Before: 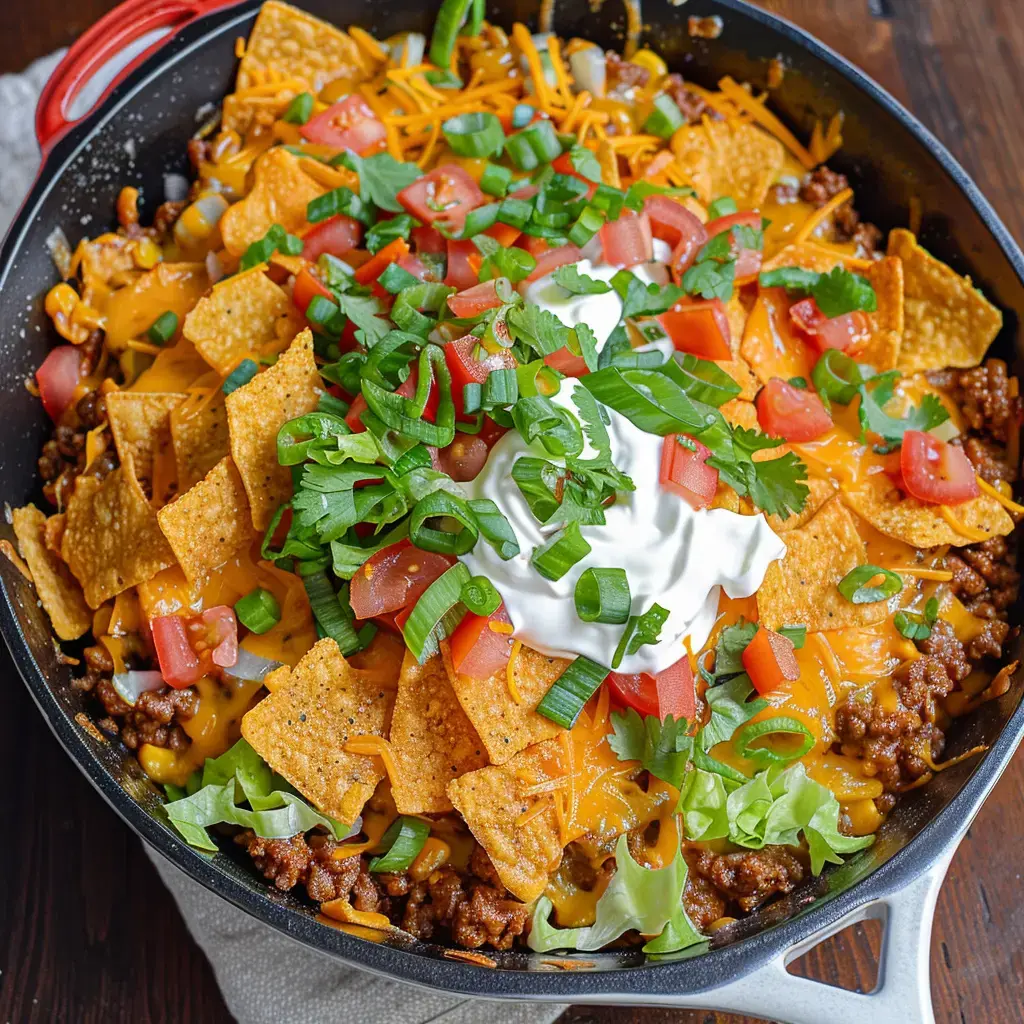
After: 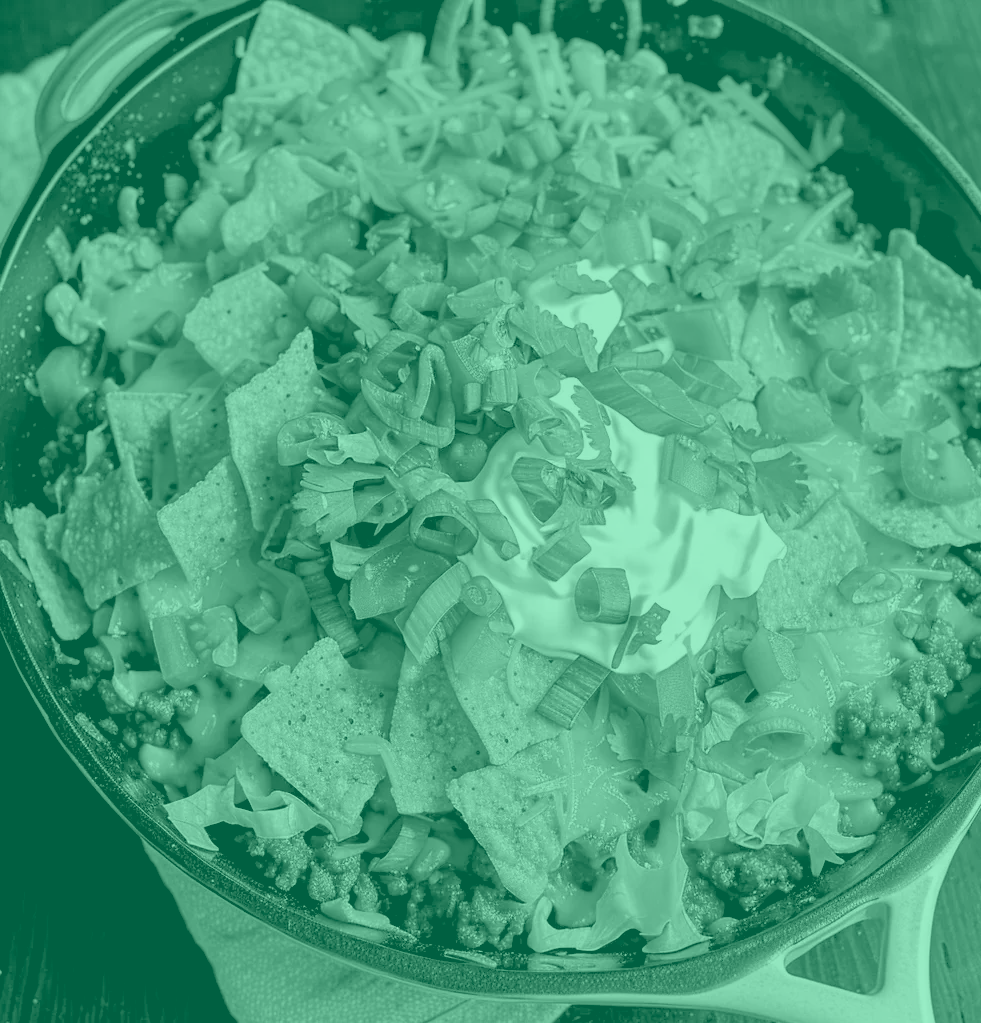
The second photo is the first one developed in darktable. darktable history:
colorize: hue 147.6°, saturation 65%, lightness 21.64%
crop: right 4.126%, bottom 0.031%
rgb levels: levels [[0.013, 0.434, 0.89], [0, 0.5, 1], [0, 0.5, 1]]
